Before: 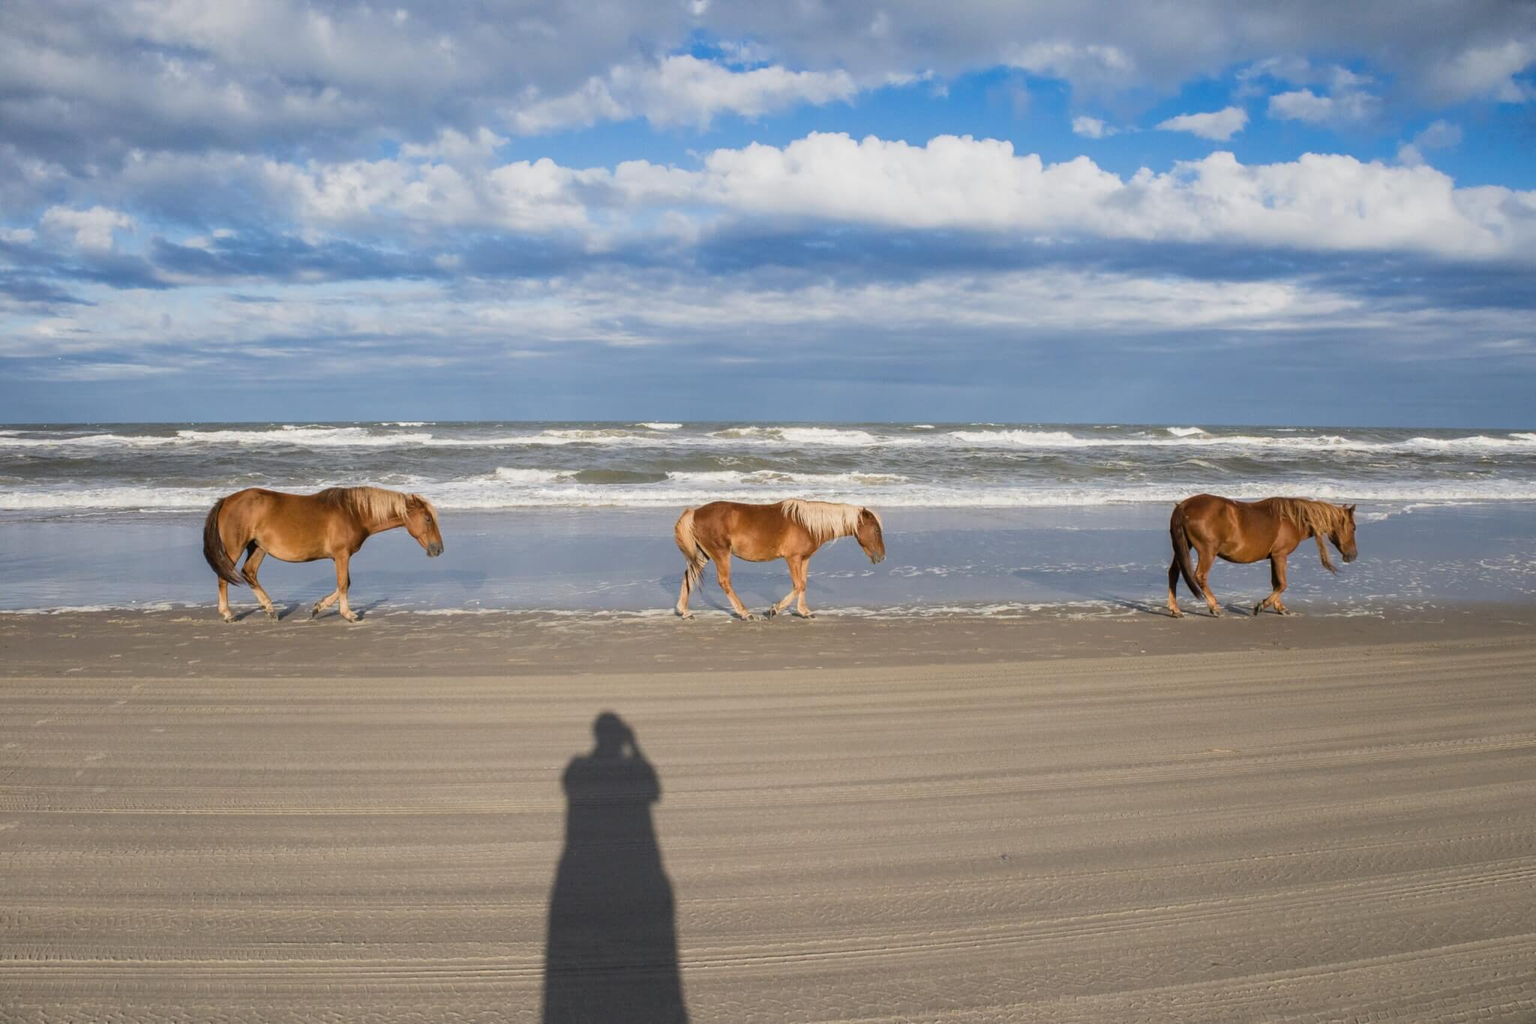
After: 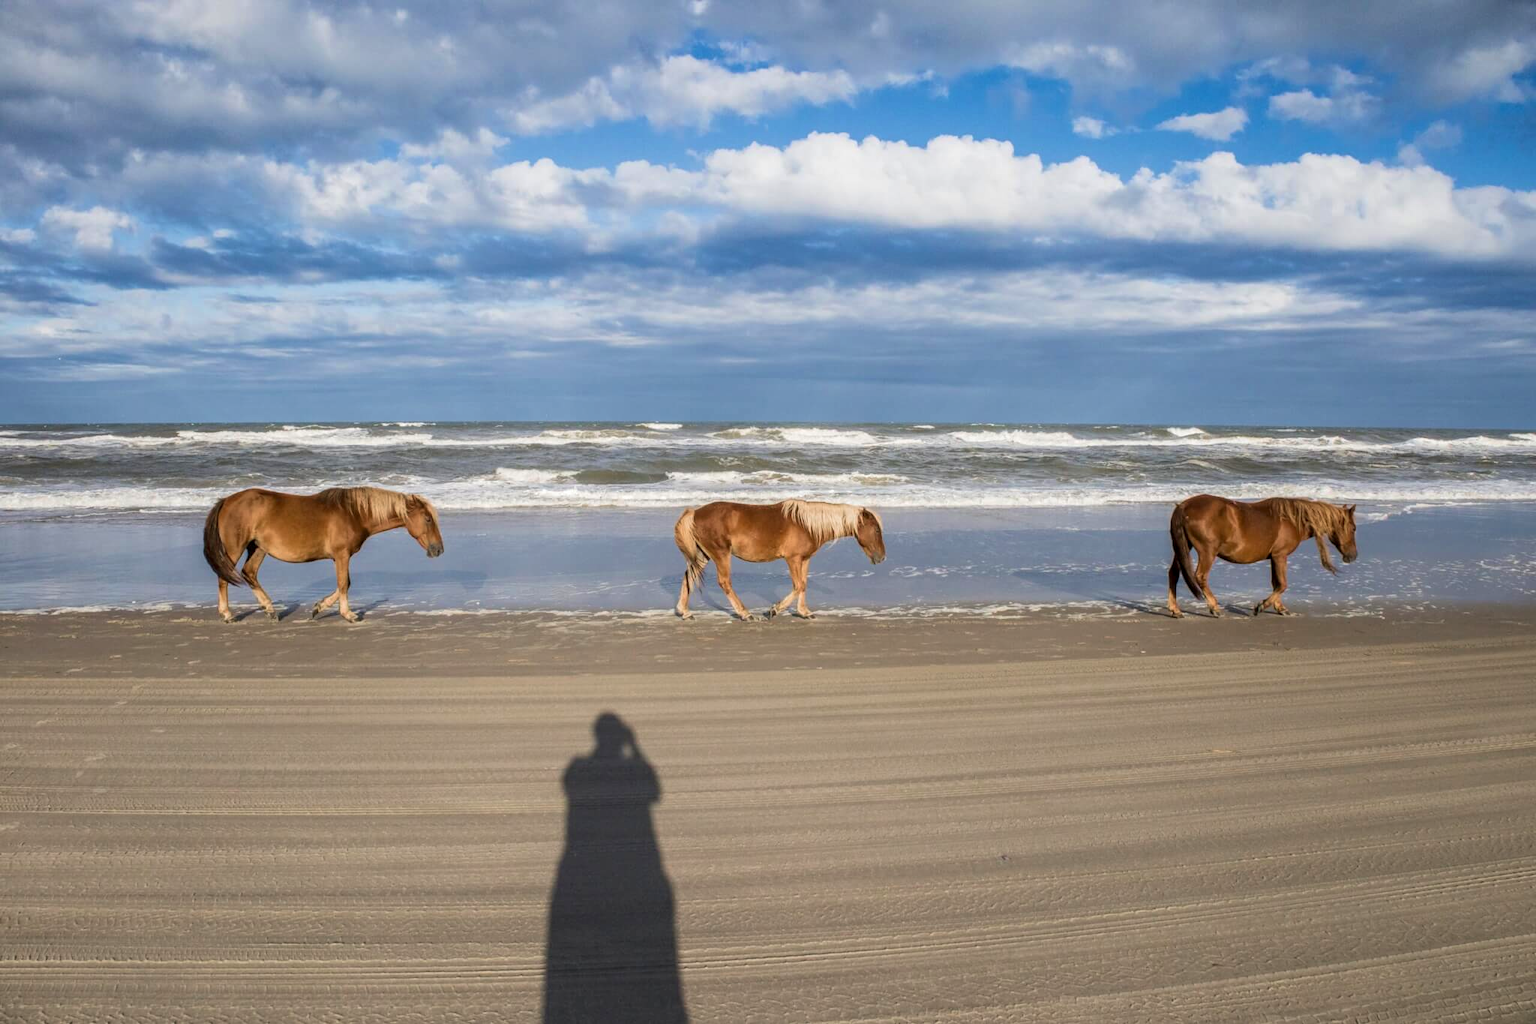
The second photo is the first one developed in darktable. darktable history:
color zones: curves: ch0 [(0, 0.5) (0.143, 0.5) (0.286, 0.456) (0.429, 0.5) (0.571, 0.5) (0.714, 0.5) (0.857, 0.5) (1, 0.5)]; ch1 [(0, 0.5) (0.143, 0.5) (0.286, 0.422) (0.429, 0.5) (0.571, 0.5) (0.714, 0.5) (0.857, 0.5) (1, 0.5)]
local contrast: on, module defaults
velvia: on, module defaults
